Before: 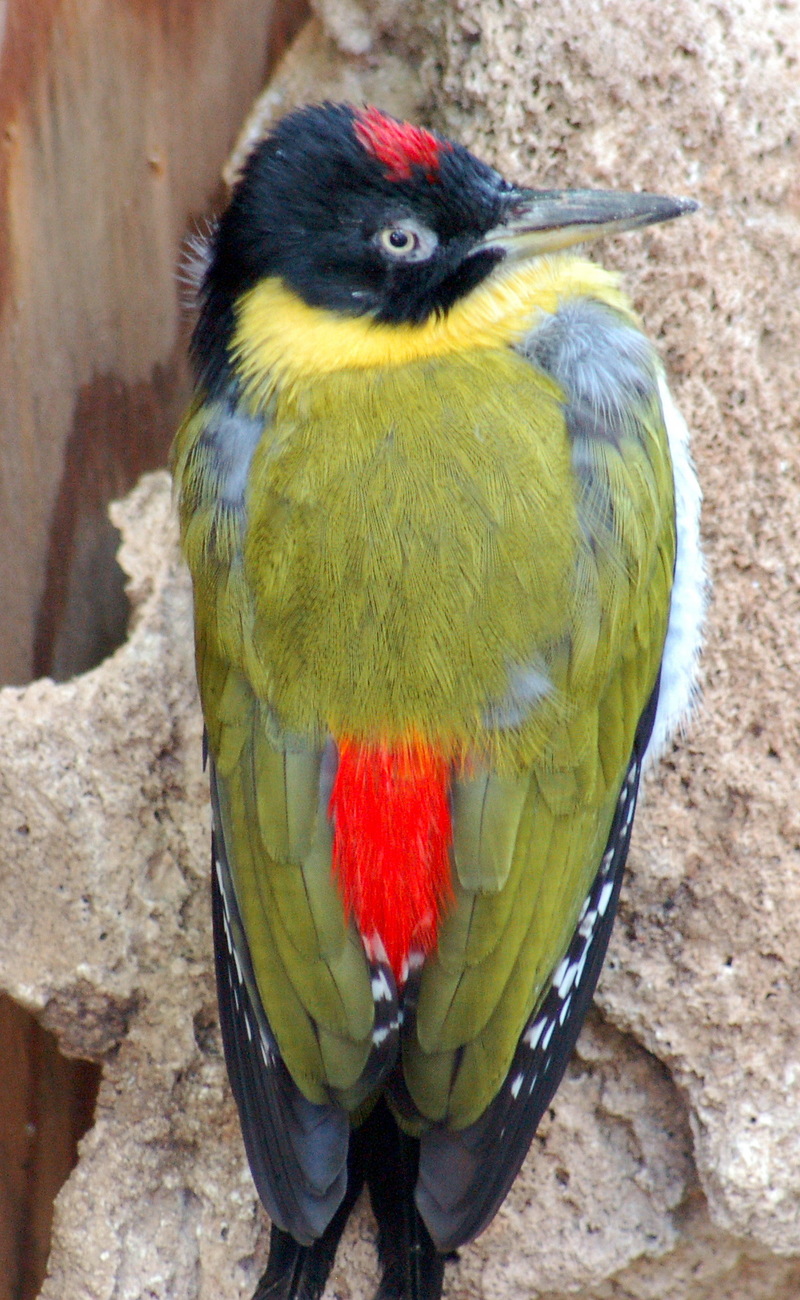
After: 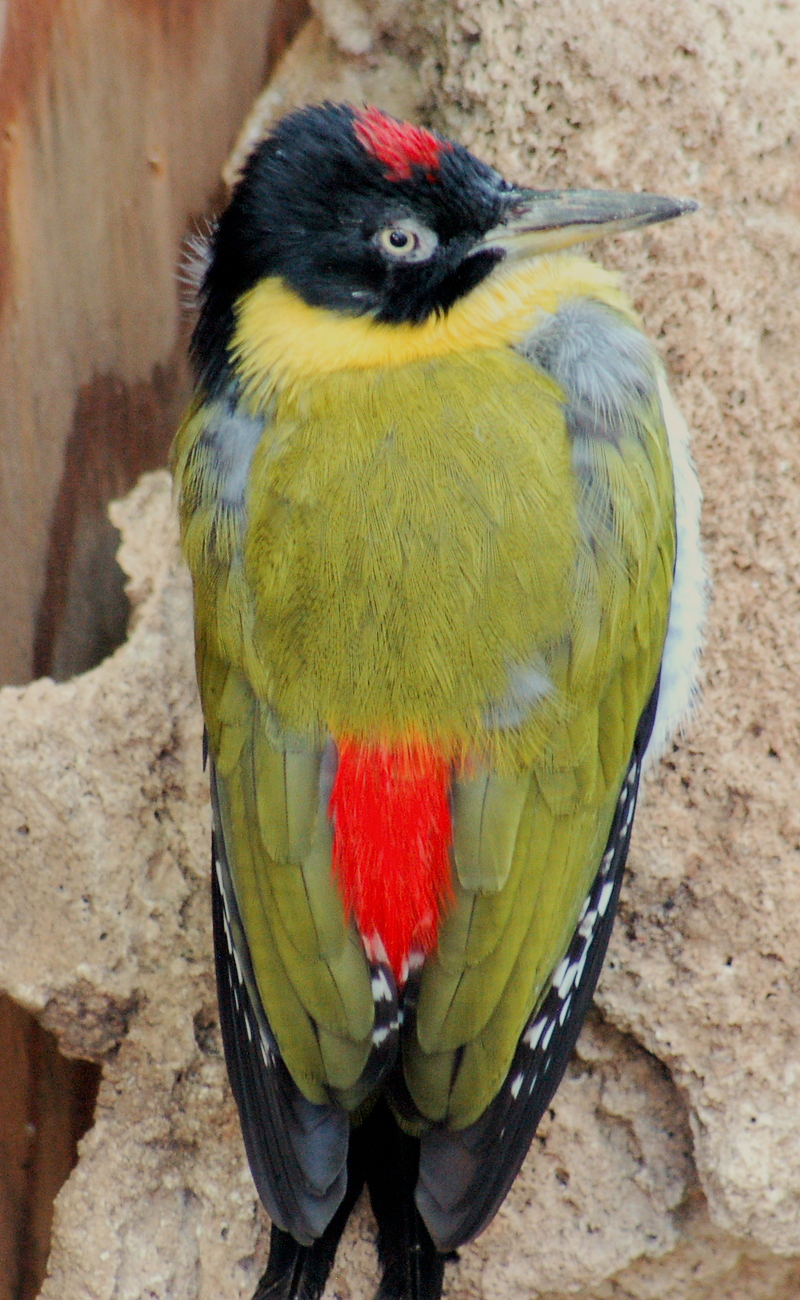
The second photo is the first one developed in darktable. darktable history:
white balance: red 1.029, blue 0.92
filmic rgb: black relative exposure -7.65 EV, white relative exposure 4.56 EV, hardness 3.61
